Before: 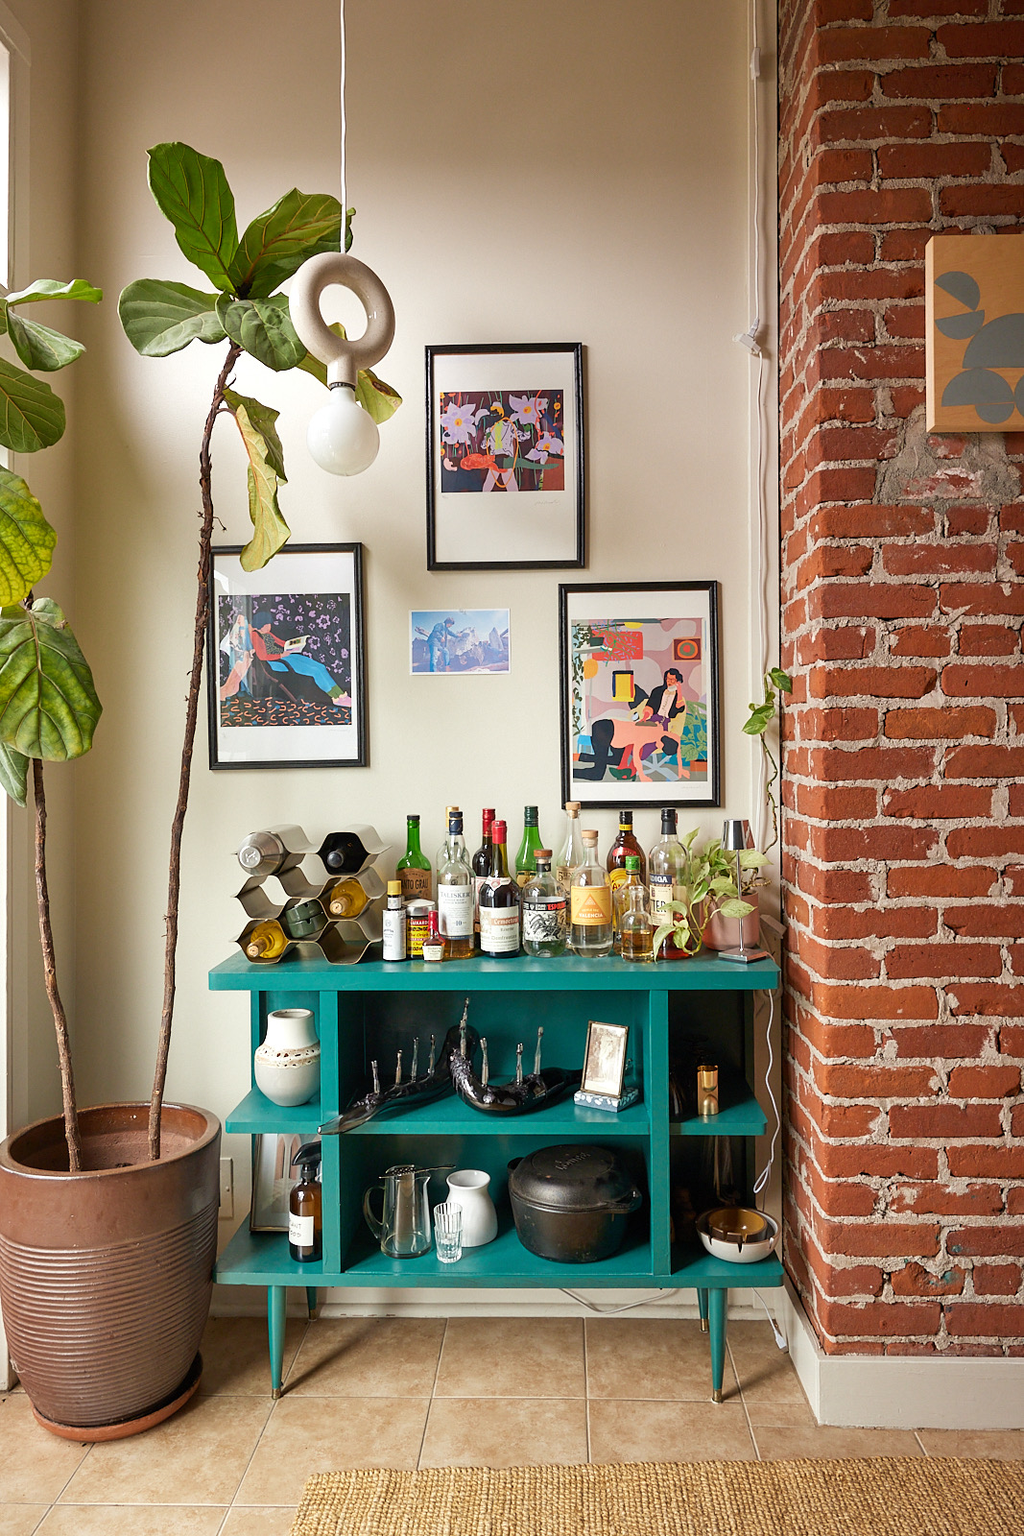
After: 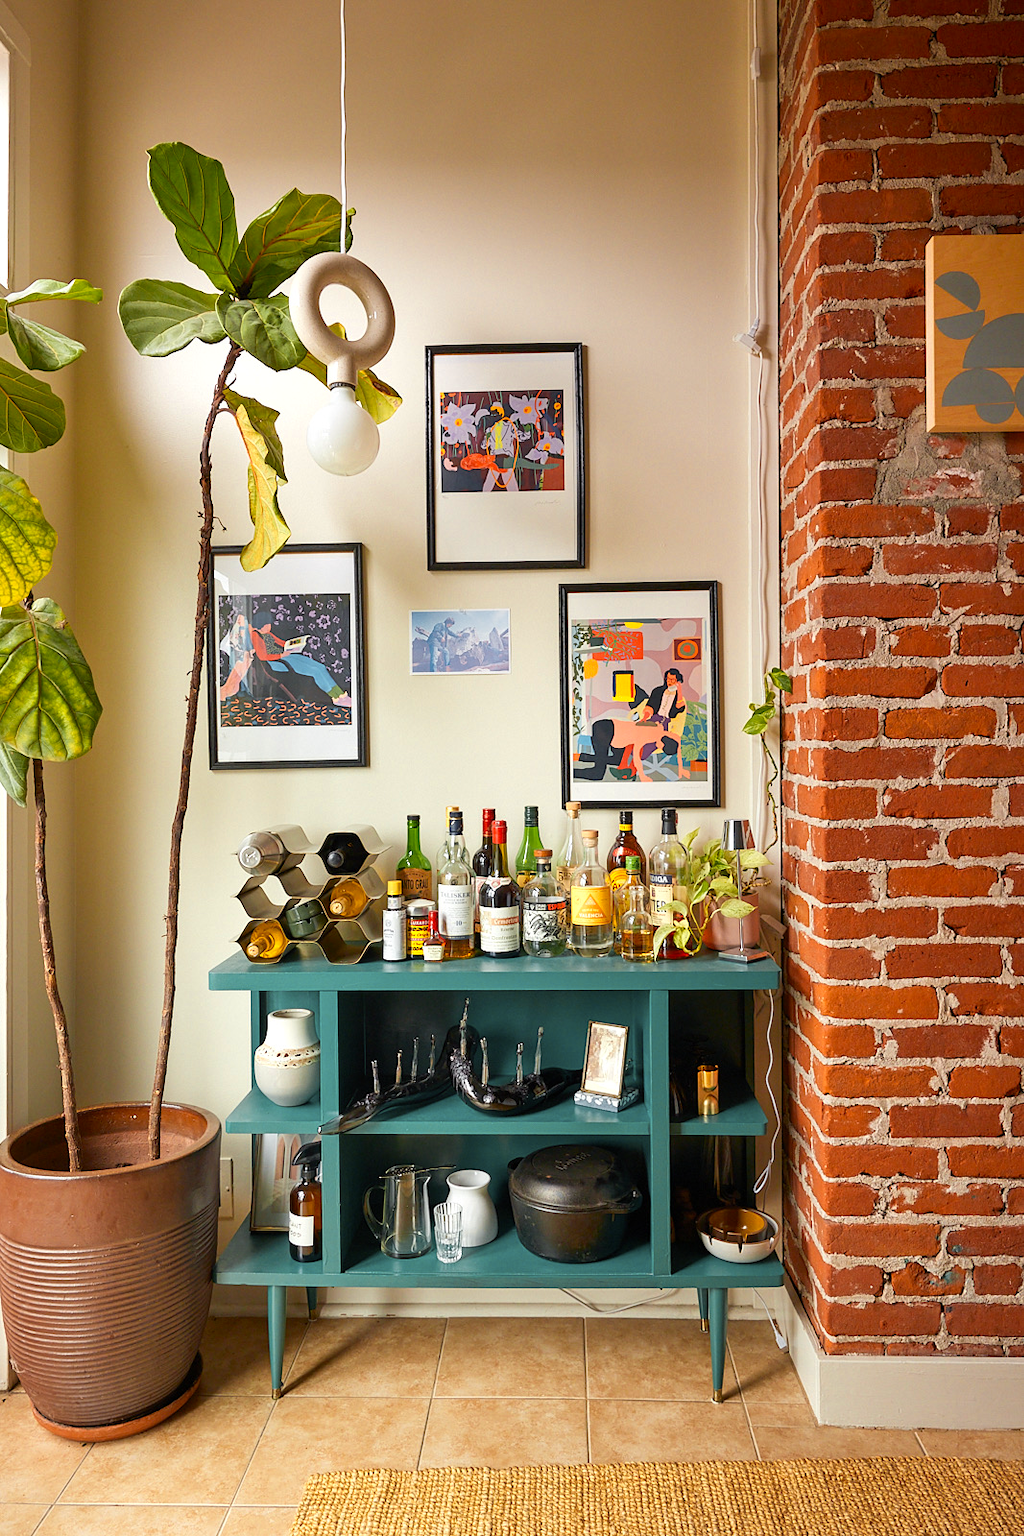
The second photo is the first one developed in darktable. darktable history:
color zones: curves: ch0 [(0, 0.511) (0.143, 0.531) (0.286, 0.56) (0.429, 0.5) (0.571, 0.5) (0.714, 0.5) (0.857, 0.5) (1, 0.5)]; ch1 [(0, 0.525) (0.143, 0.705) (0.286, 0.715) (0.429, 0.35) (0.571, 0.35) (0.714, 0.35) (0.857, 0.4) (1, 0.4)]; ch2 [(0, 0.572) (0.143, 0.512) (0.286, 0.473) (0.429, 0.45) (0.571, 0.5) (0.714, 0.5) (0.857, 0.518) (1, 0.518)]
